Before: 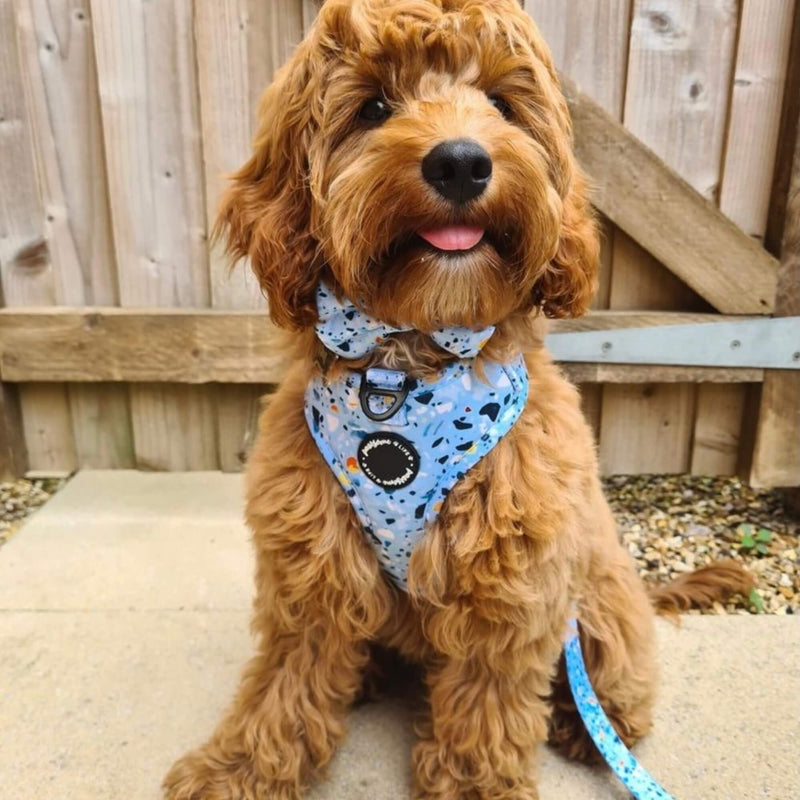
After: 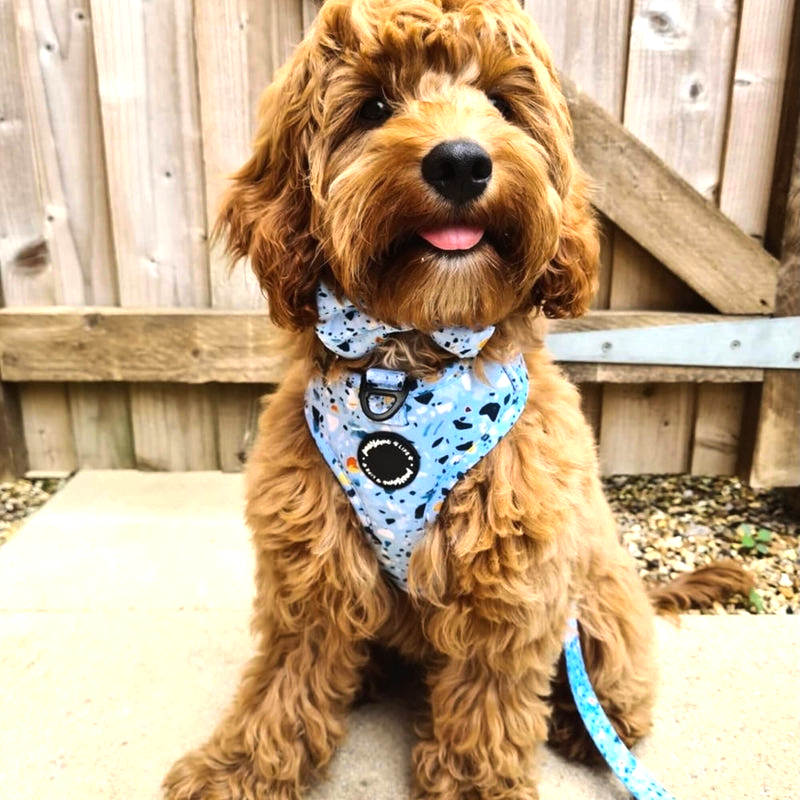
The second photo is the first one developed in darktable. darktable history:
tone equalizer: -8 EV -0.711 EV, -7 EV -0.674 EV, -6 EV -0.584 EV, -5 EV -0.386 EV, -3 EV 0.397 EV, -2 EV 0.6 EV, -1 EV 0.699 EV, +0 EV 0.777 EV, edges refinement/feathering 500, mask exposure compensation -1.57 EV, preserve details no
